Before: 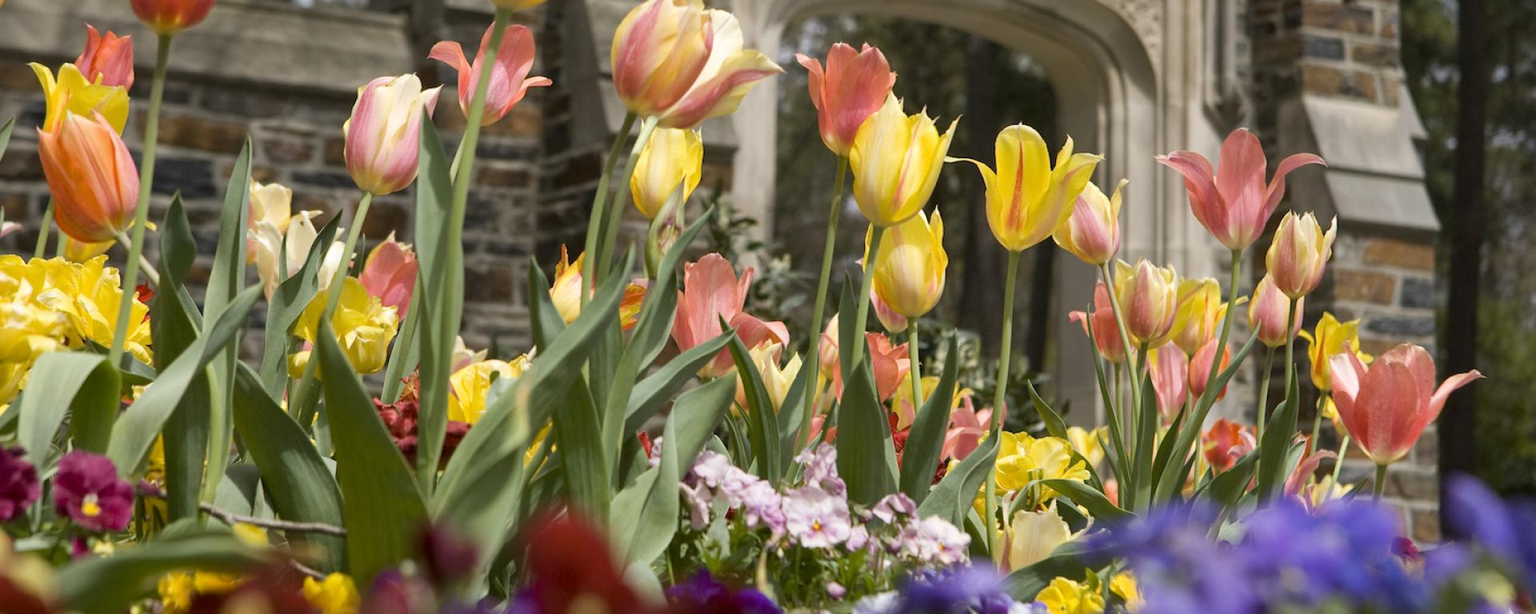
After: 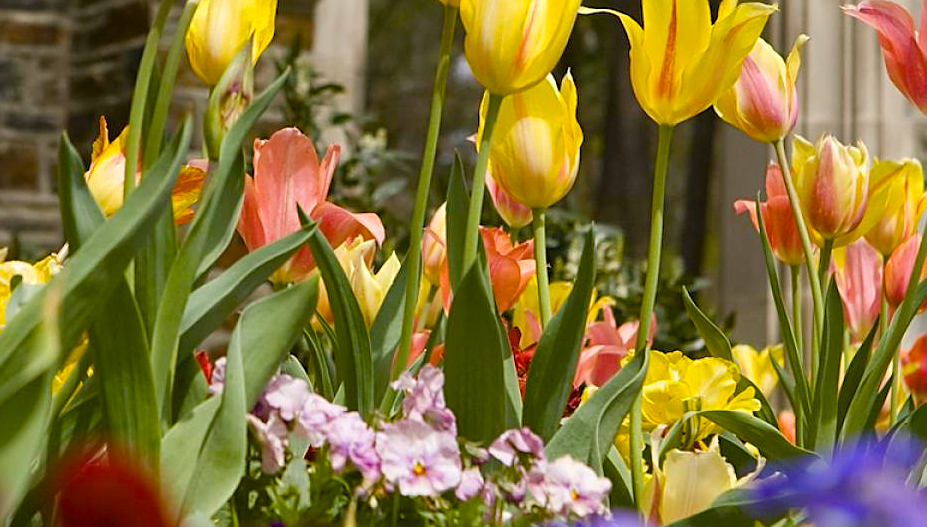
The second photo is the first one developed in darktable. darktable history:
sharpen: on, module defaults
color balance rgb: perceptual saturation grading › global saturation 20%, perceptual saturation grading › highlights -25%, perceptual saturation grading › shadows 25%, global vibrance 50%
crop: left 31.379%, top 24.658%, right 20.326%, bottom 6.628%
